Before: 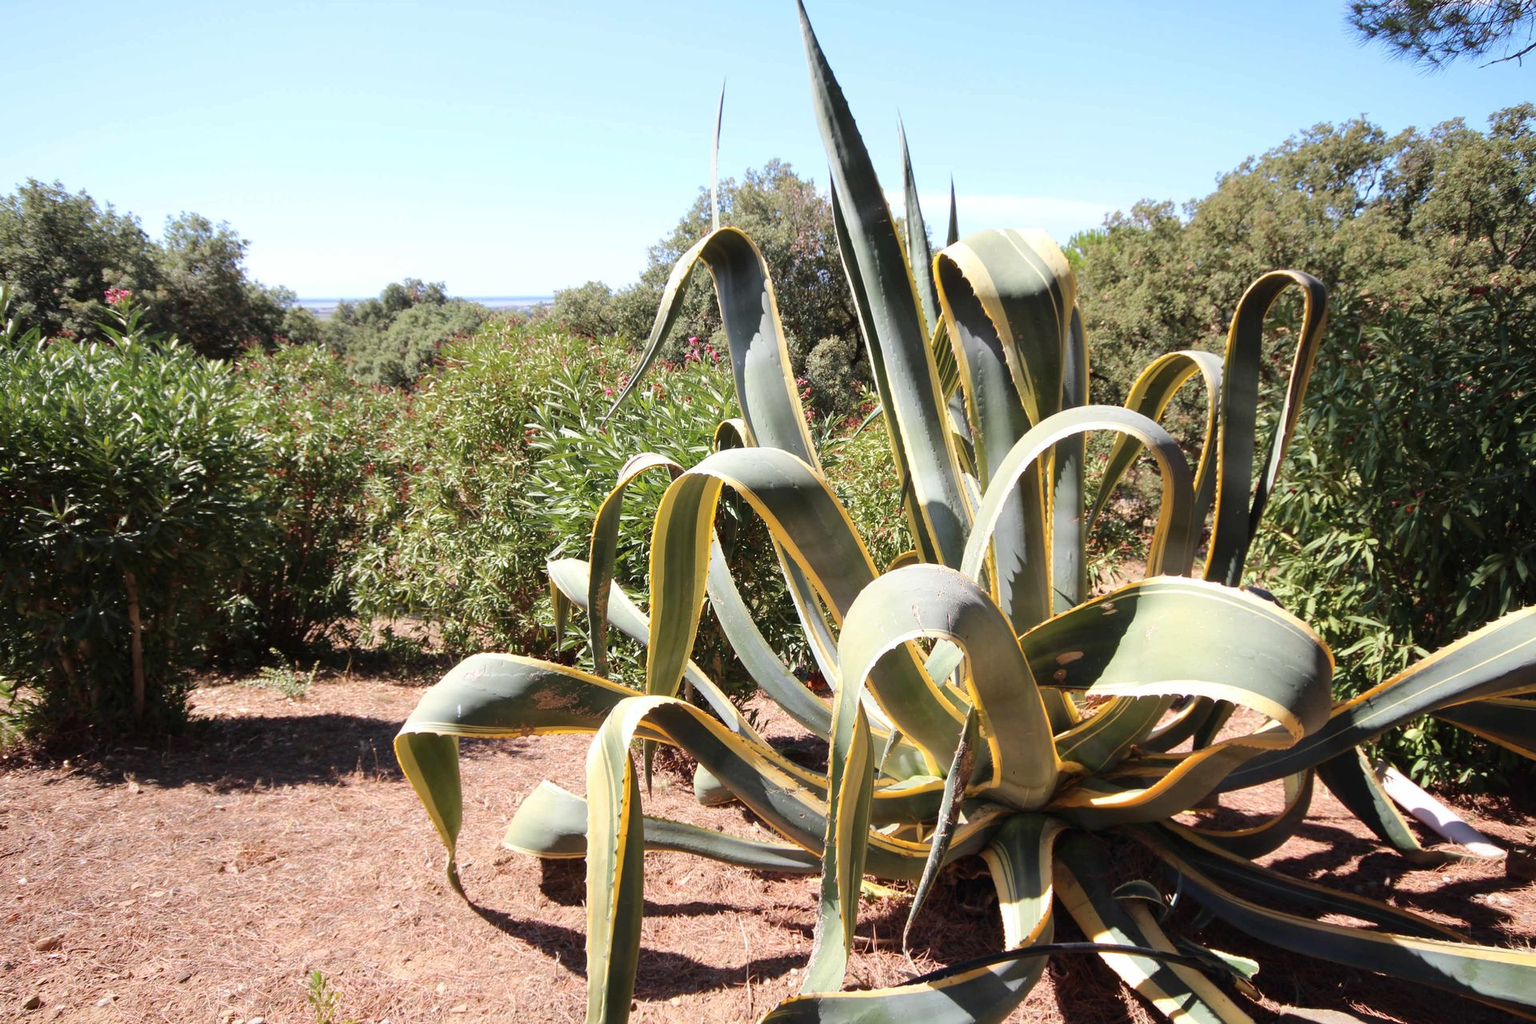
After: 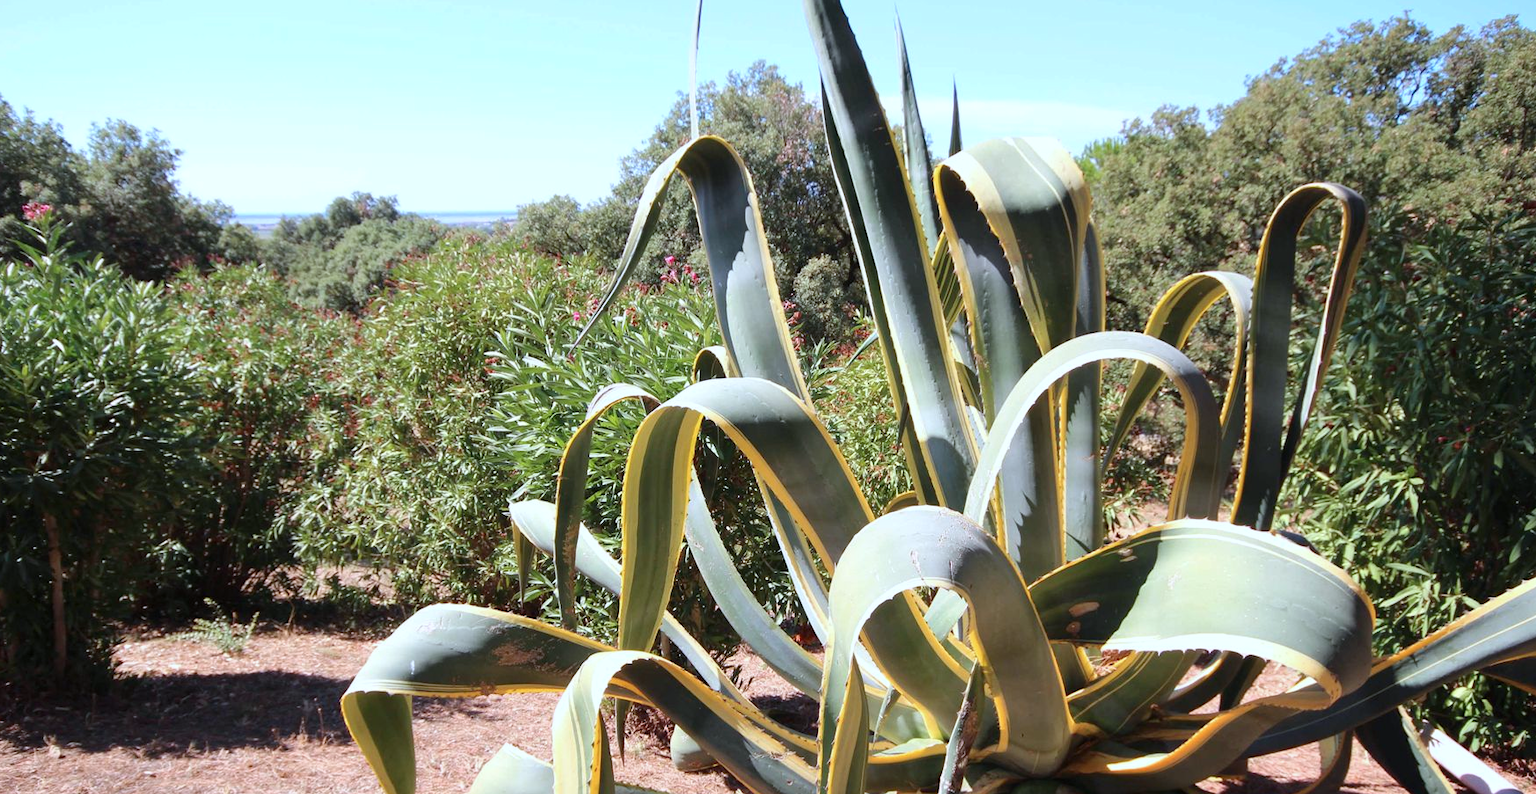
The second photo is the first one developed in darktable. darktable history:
crop: left 5.486%, top 10.187%, right 3.554%, bottom 19.234%
color calibration: x 0.367, y 0.379, temperature 4393.36 K, gamut compression 1.72
contrast brightness saturation: contrast 0.044, saturation 0.072
